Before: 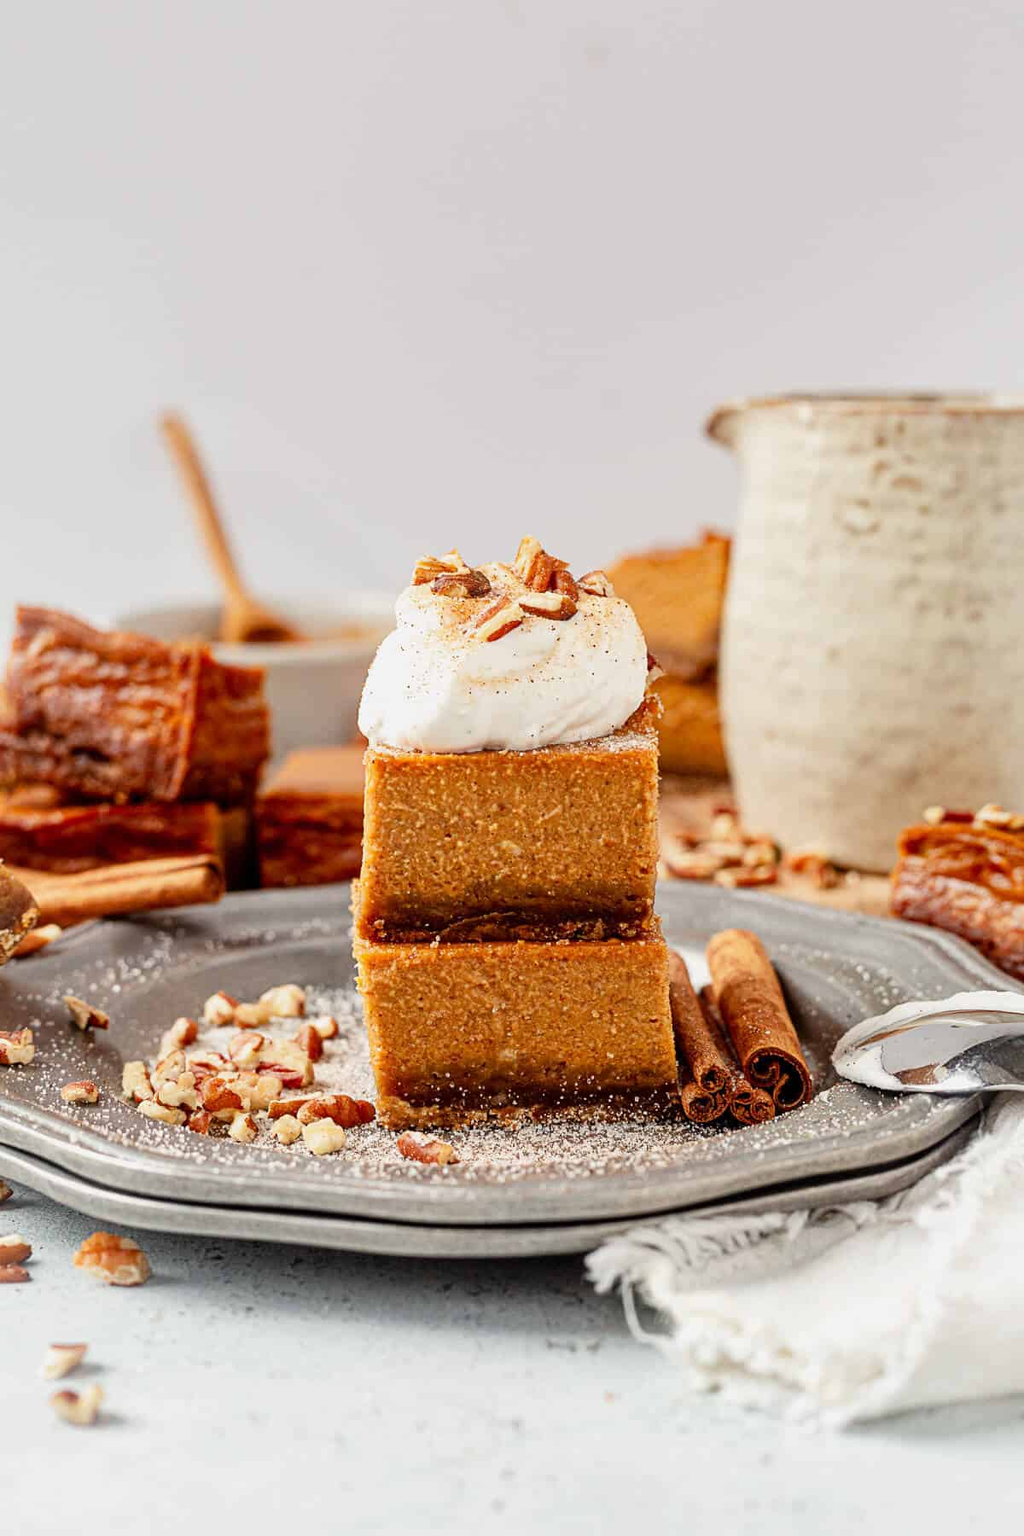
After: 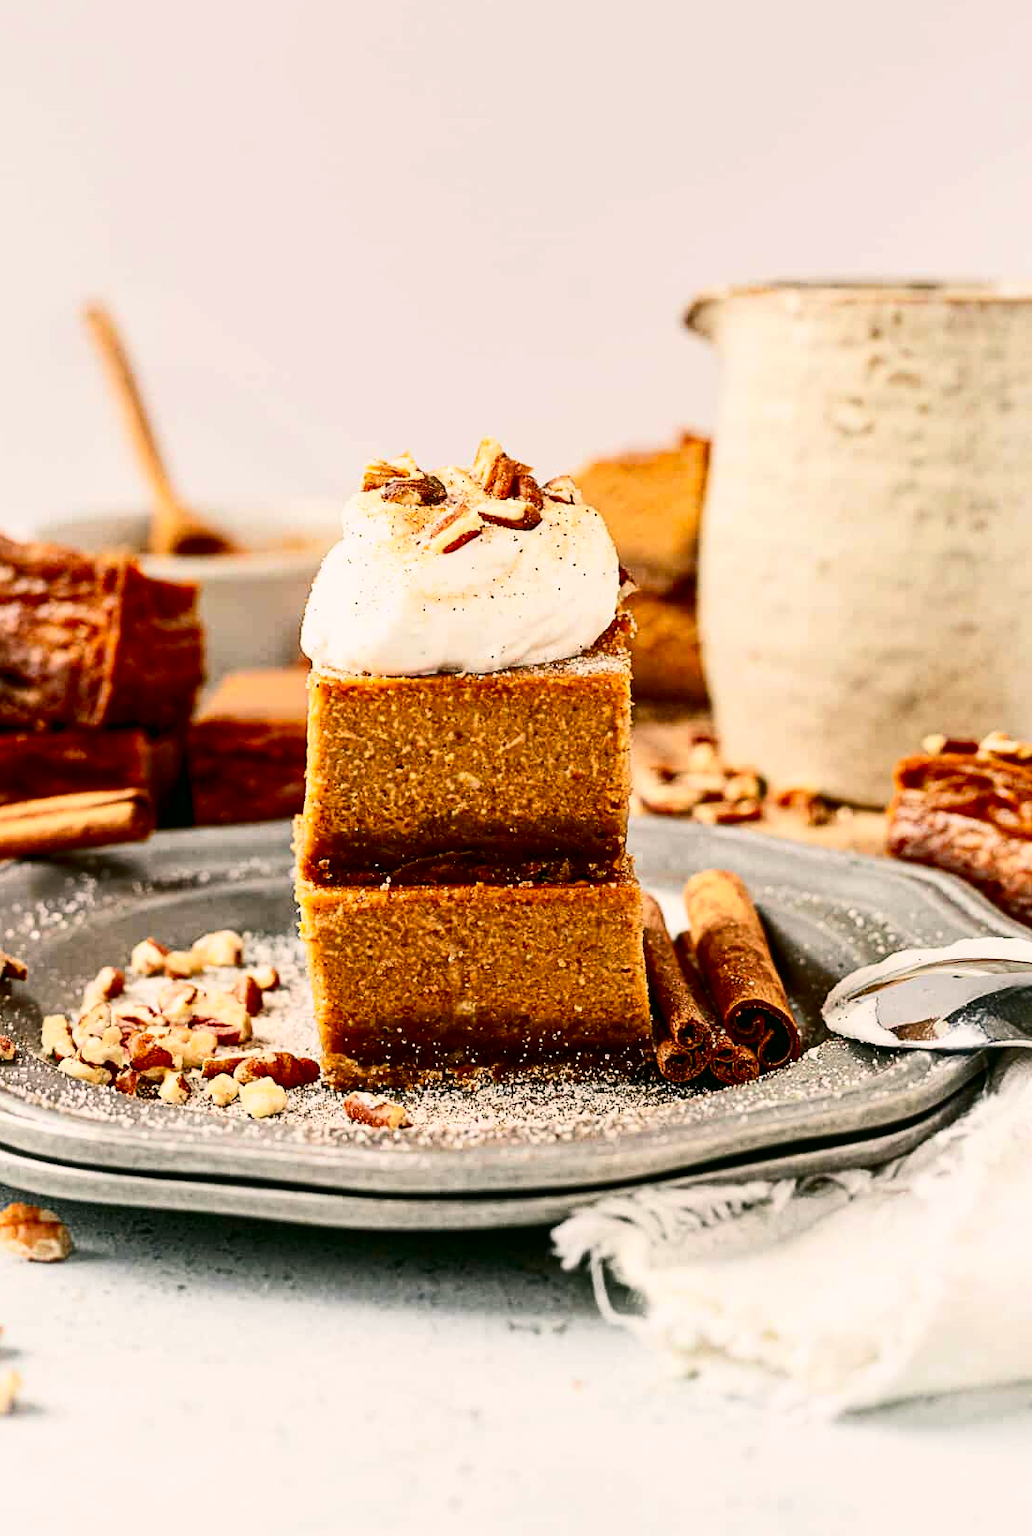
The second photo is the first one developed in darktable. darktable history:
crop and rotate: left 8.266%, top 9.028%
color correction: highlights a* 4.32, highlights b* 4.98, shadows a* -7.84, shadows b* 4.76
contrast brightness saturation: contrast 0.304, brightness -0.074, saturation 0.166
